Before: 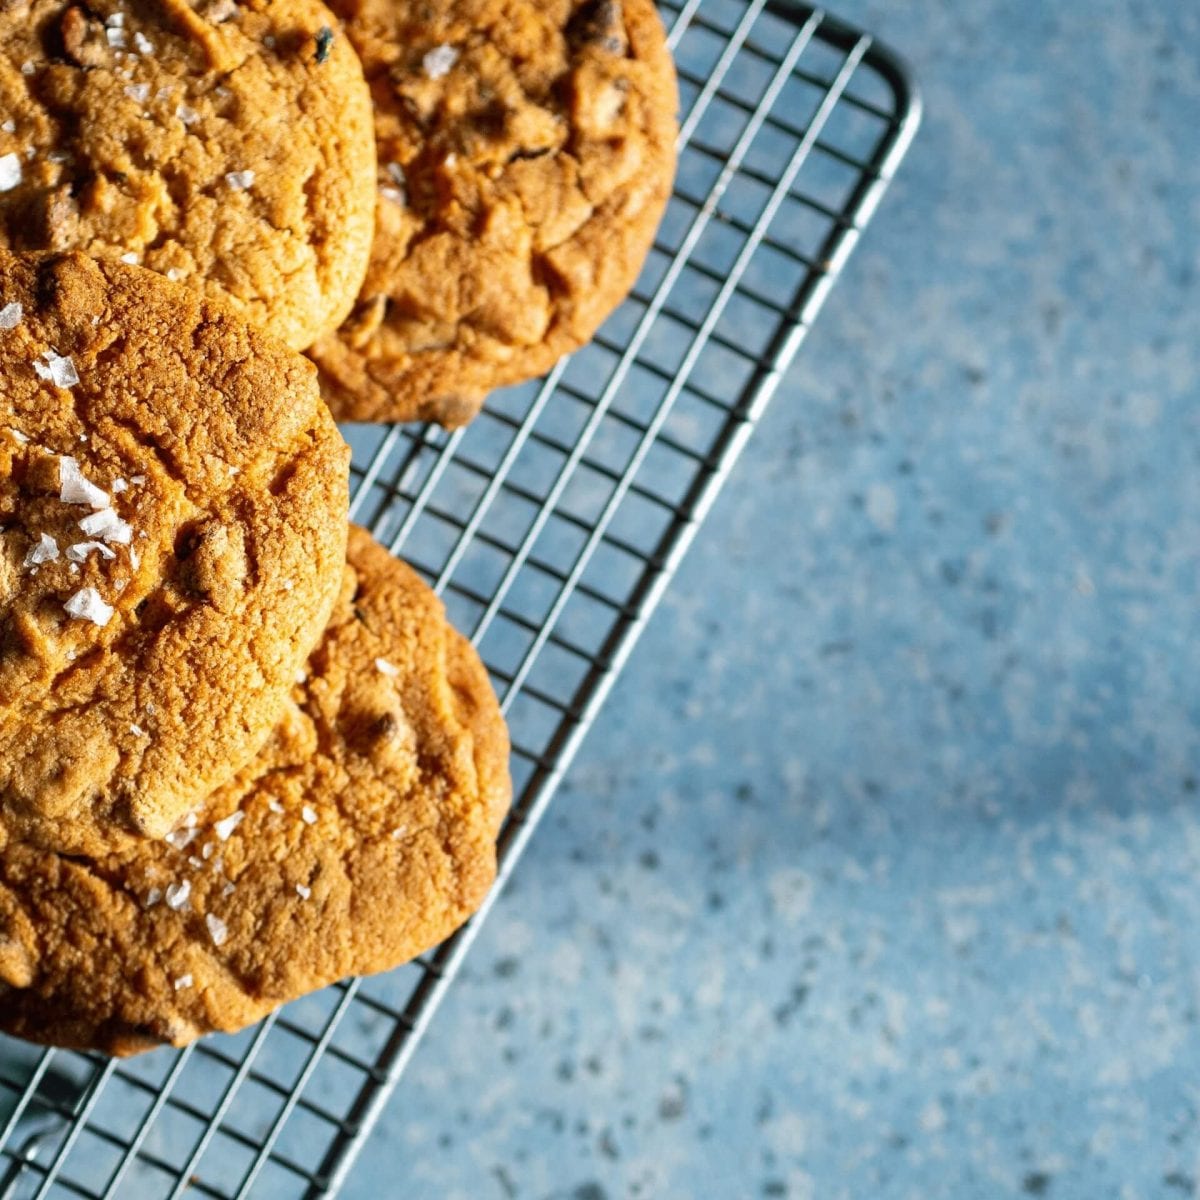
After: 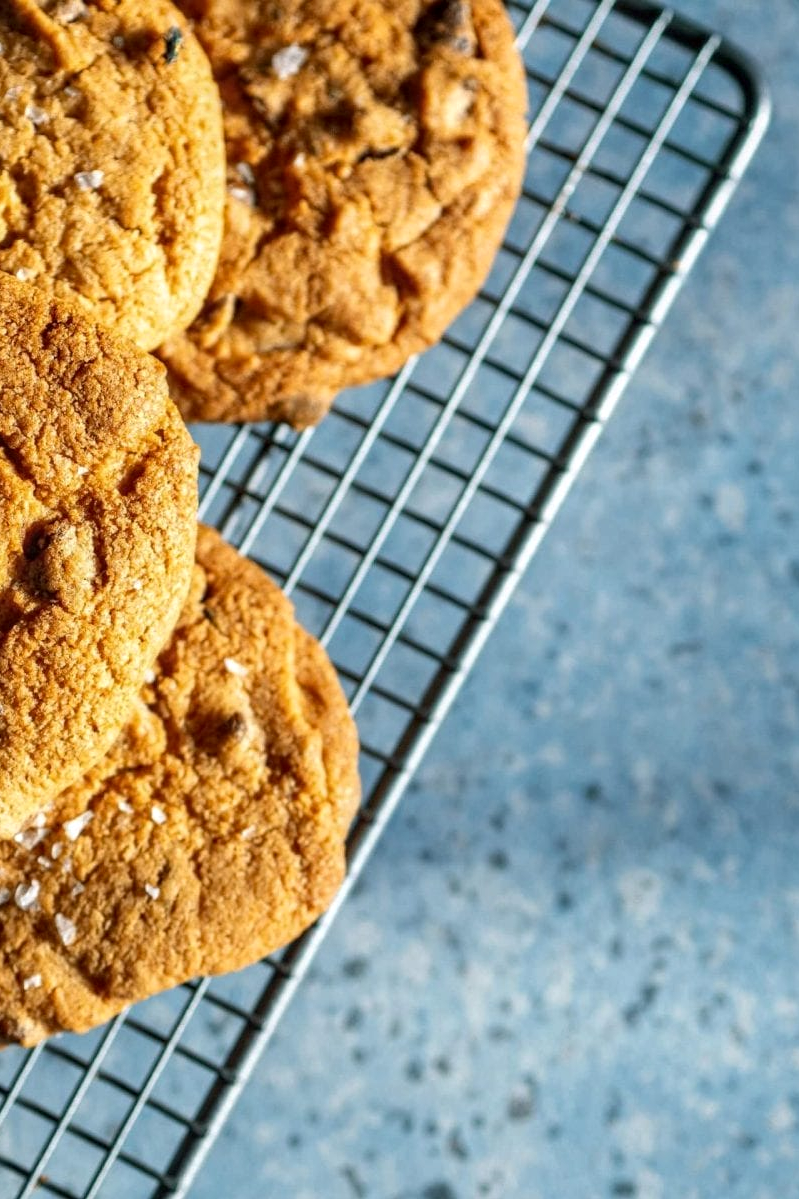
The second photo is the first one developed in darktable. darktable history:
local contrast: on, module defaults
crop and rotate: left 12.648%, right 20.685%
